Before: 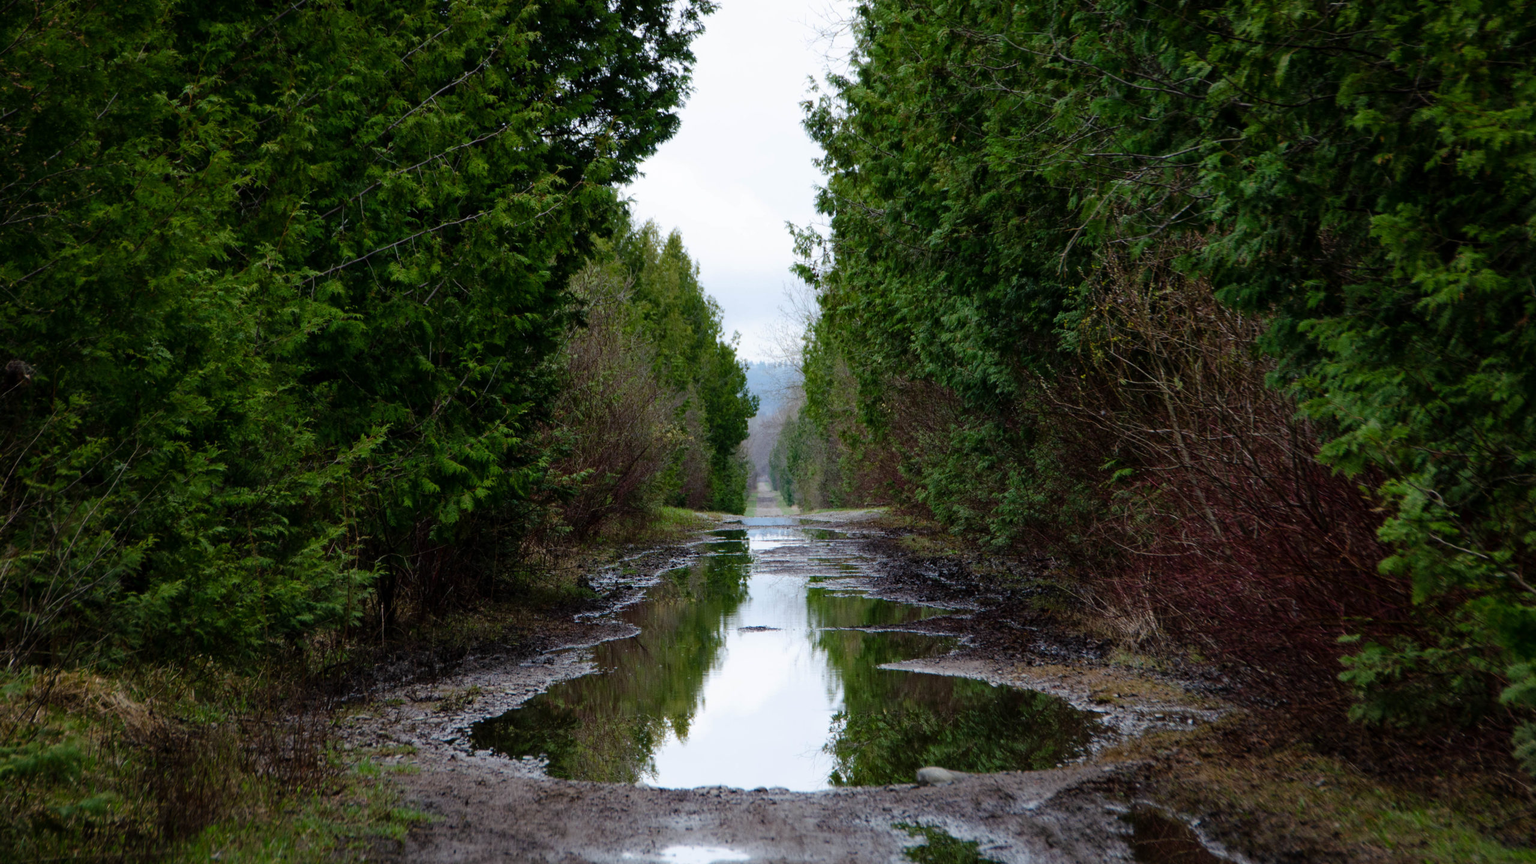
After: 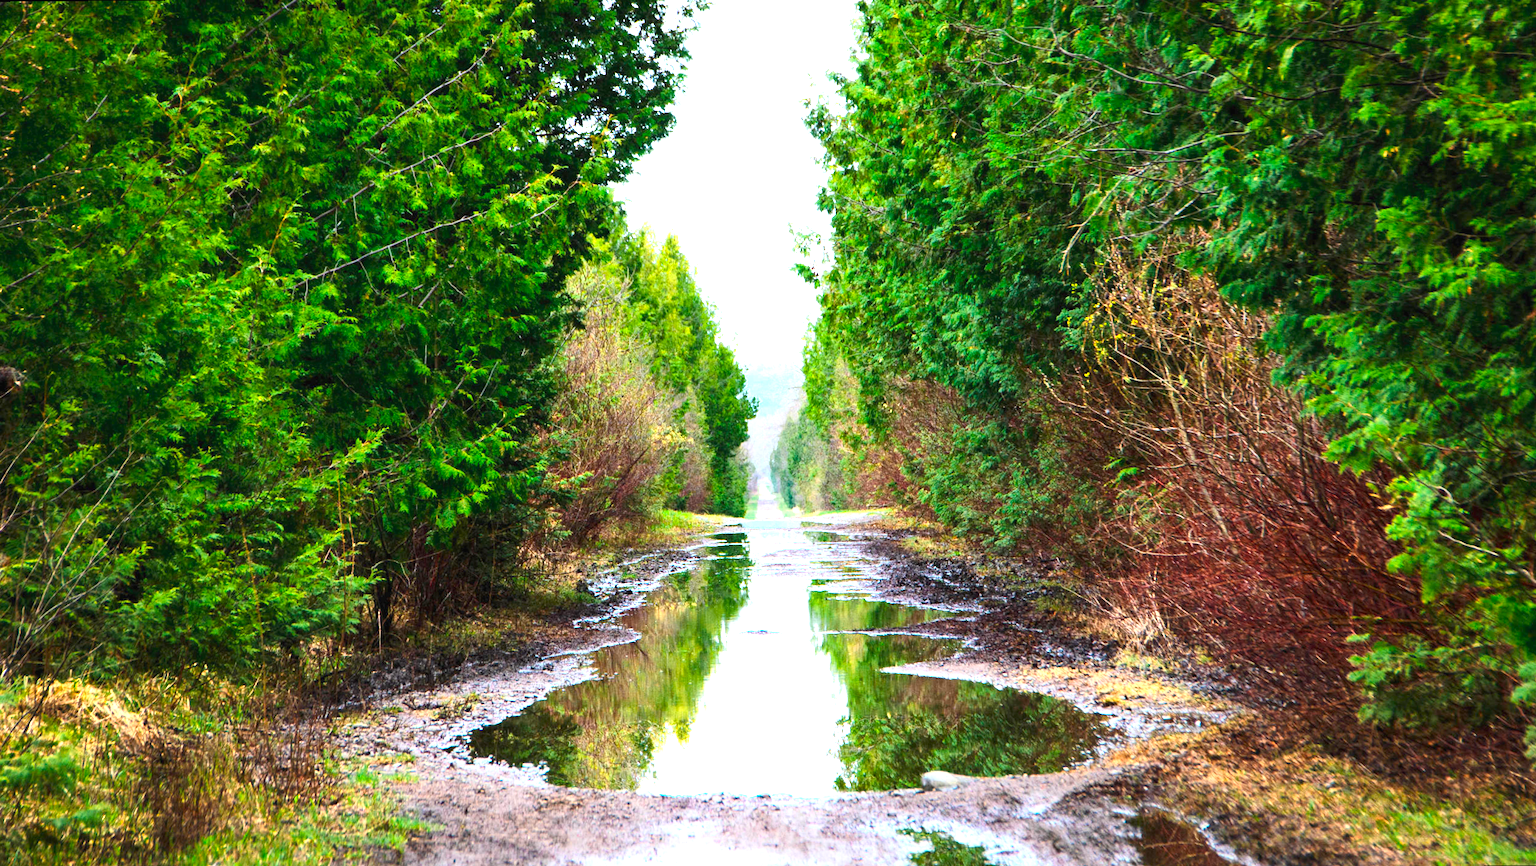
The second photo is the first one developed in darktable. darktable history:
rotate and perspective: rotation -0.45°, automatic cropping original format, crop left 0.008, crop right 0.992, crop top 0.012, crop bottom 0.988
color zones: curves: ch0 [(0.018, 0.548) (0.197, 0.654) (0.425, 0.447) (0.605, 0.658) (0.732, 0.579)]; ch1 [(0.105, 0.531) (0.224, 0.531) (0.386, 0.39) (0.618, 0.456) (0.732, 0.456) (0.956, 0.421)]; ch2 [(0.039, 0.583) (0.215, 0.465) (0.399, 0.544) (0.465, 0.548) (0.614, 0.447) (0.724, 0.43) (0.882, 0.623) (0.956, 0.632)]
contrast brightness saturation: contrast 0.2, brightness 0.2, saturation 0.8
exposure: black level correction 0, exposure 1.75 EV, compensate exposure bias true, compensate highlight preservation false
